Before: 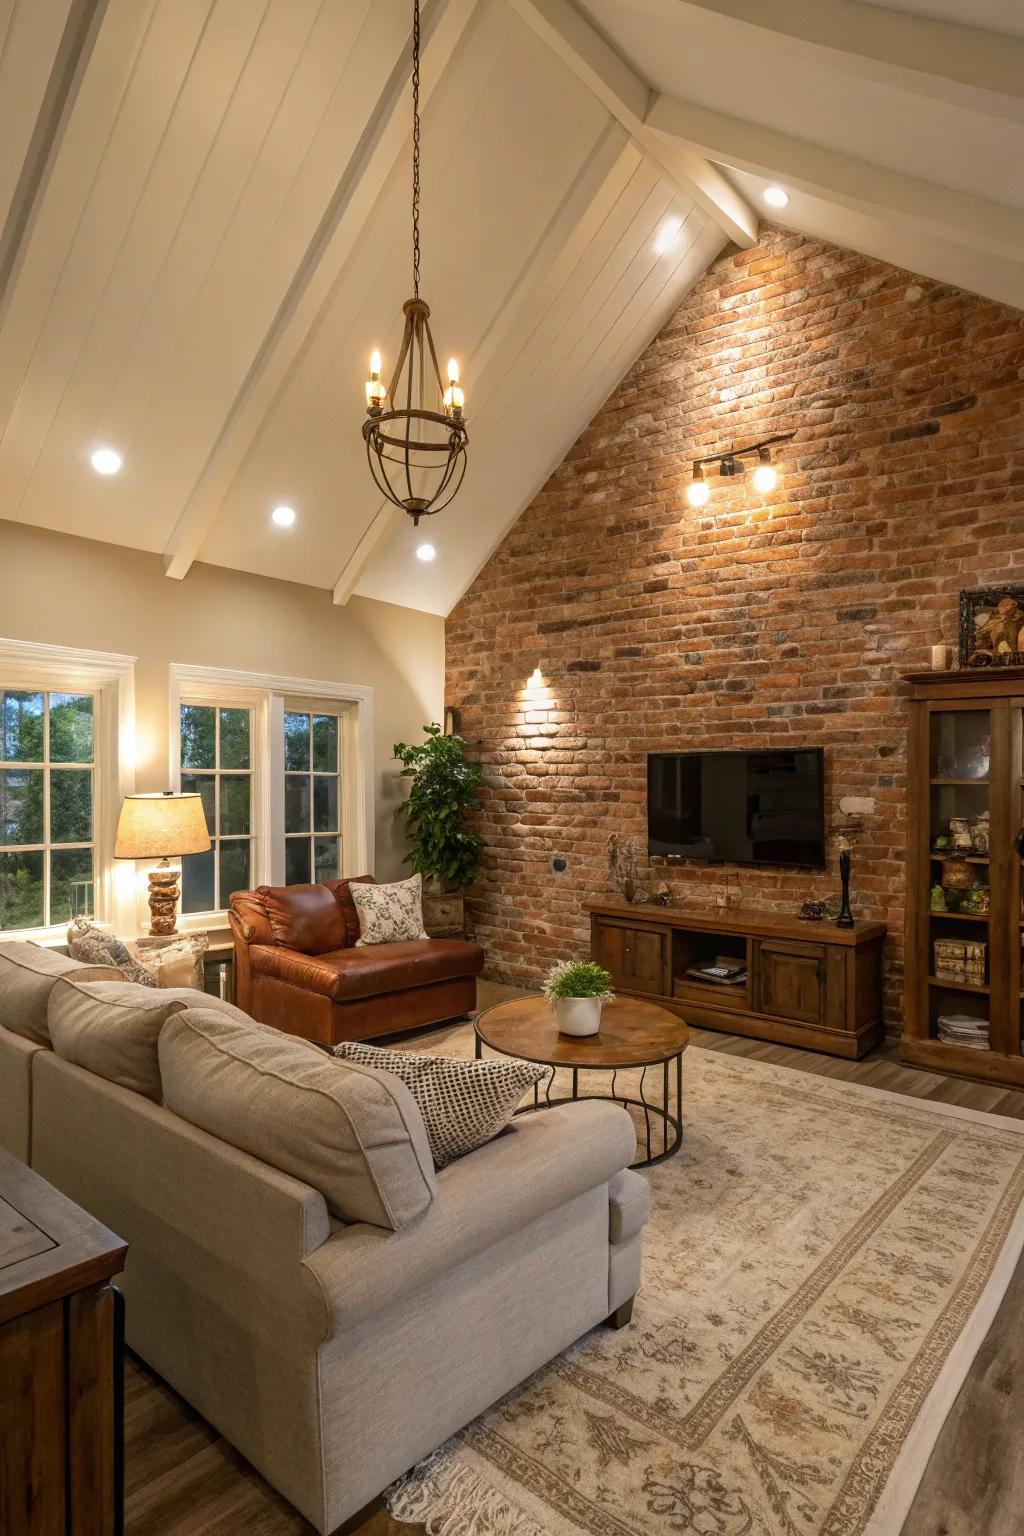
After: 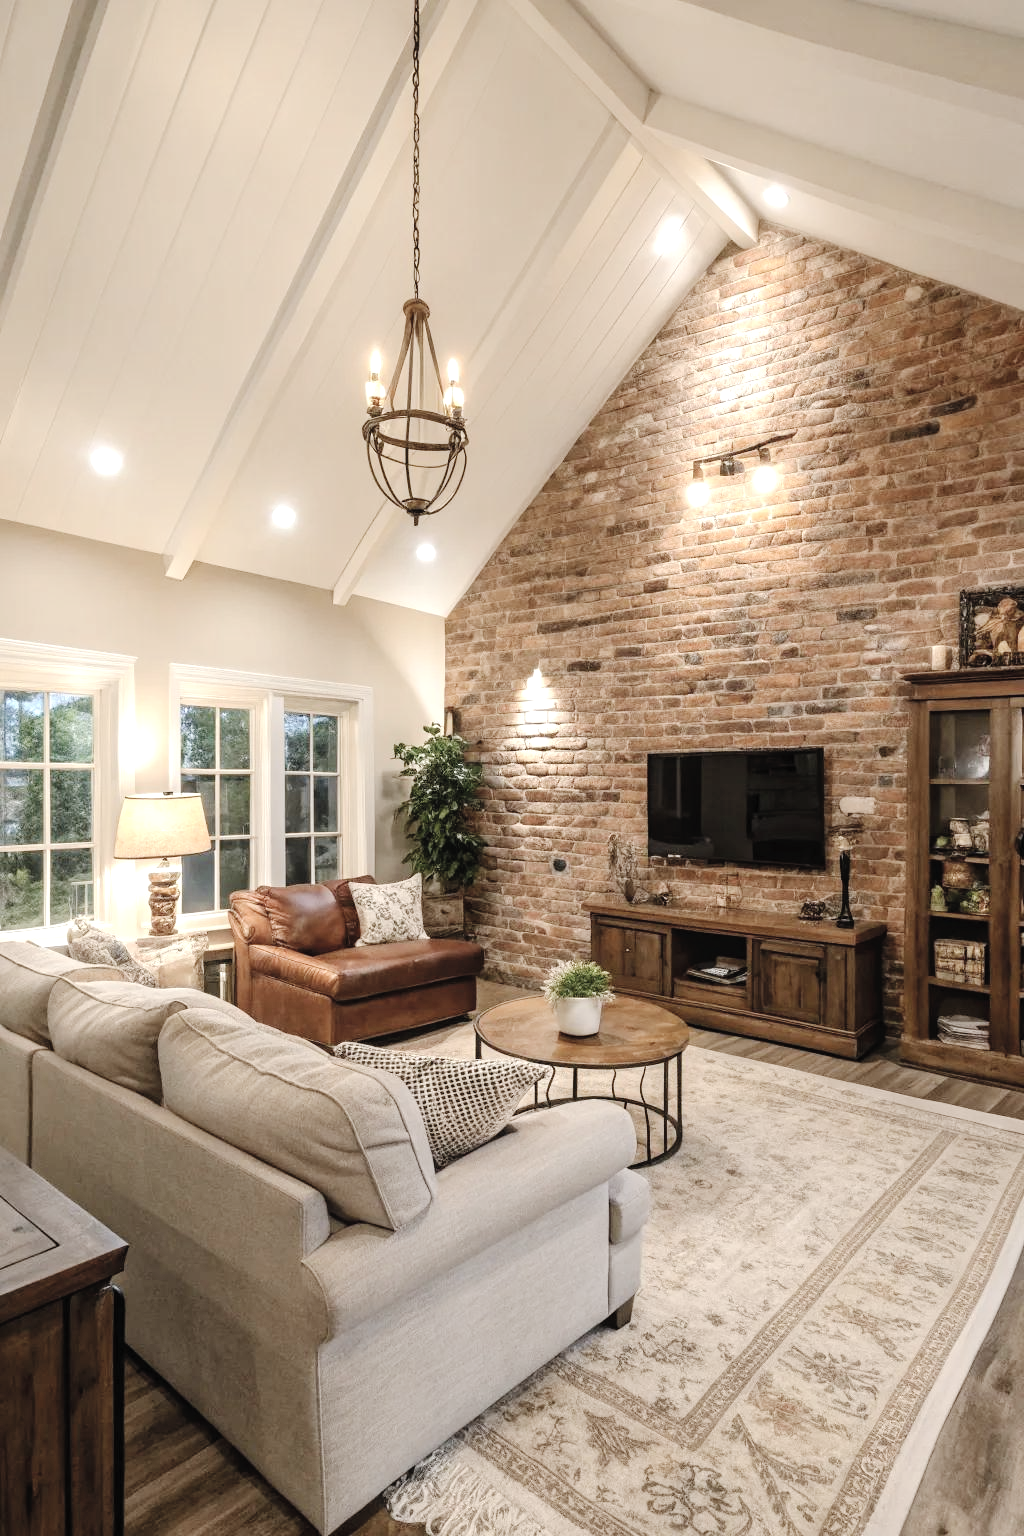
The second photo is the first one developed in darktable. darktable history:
exposure: black level correction 0, exposure 0.5 EV, compensate exposure bias true, compensate highlight preservation false
tone curve: curves: ch0 [(0, 0) (0.003, 0.007) (0.011, 0.009) (0.025, 0.014) (0.044, 0.022) (0.069, 0.029) (0.1, 0.037) (0.136, 0.052) (0.177, 0.083) (0.224, 0.121) (0.277, 0.177) (0.335, 0.258) (0.399, 0.351) (0.468, 0.454) (0.543, 0.557) (0.623, 0.654) (0.709, 0.744) (0.801, 0.825) (0.898, 0.909) (1, 1)], preserve colors none
contrast brightness saturation: brightness 0.186, saturation -0.5
